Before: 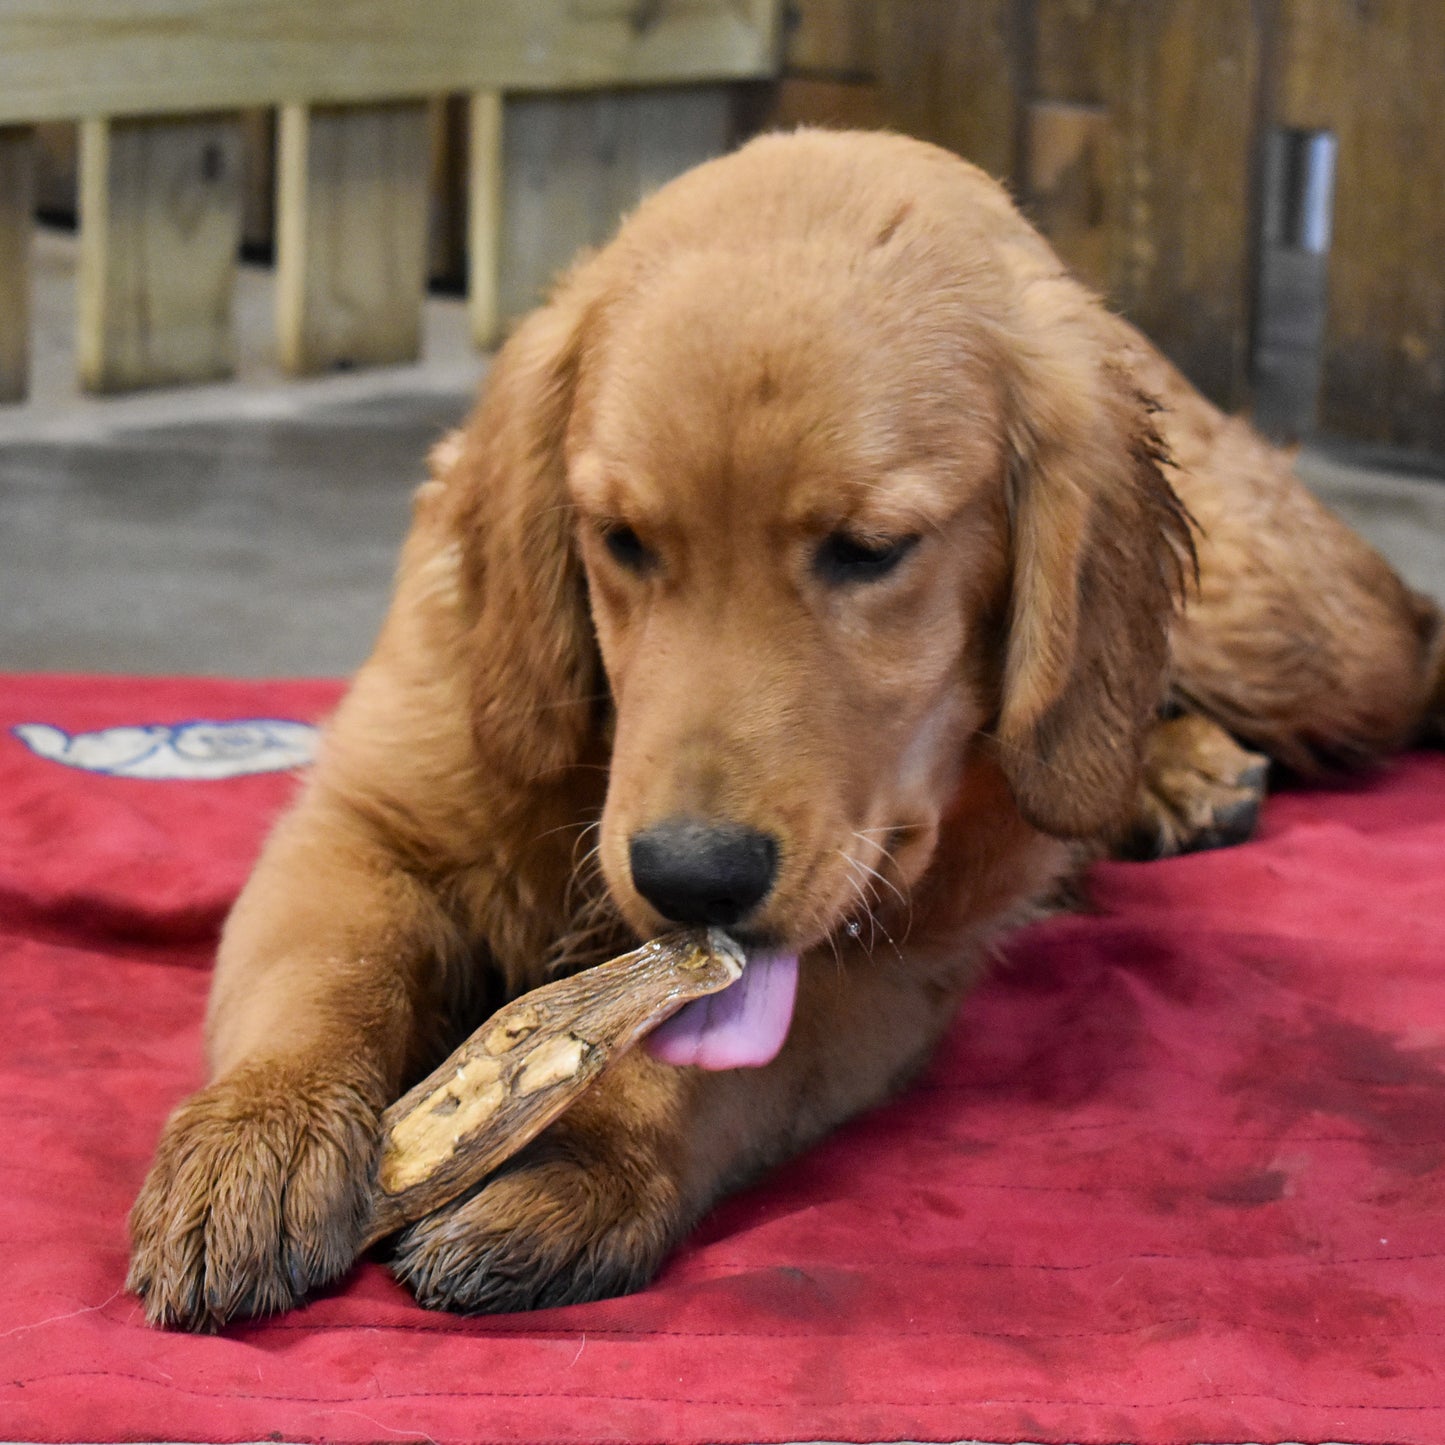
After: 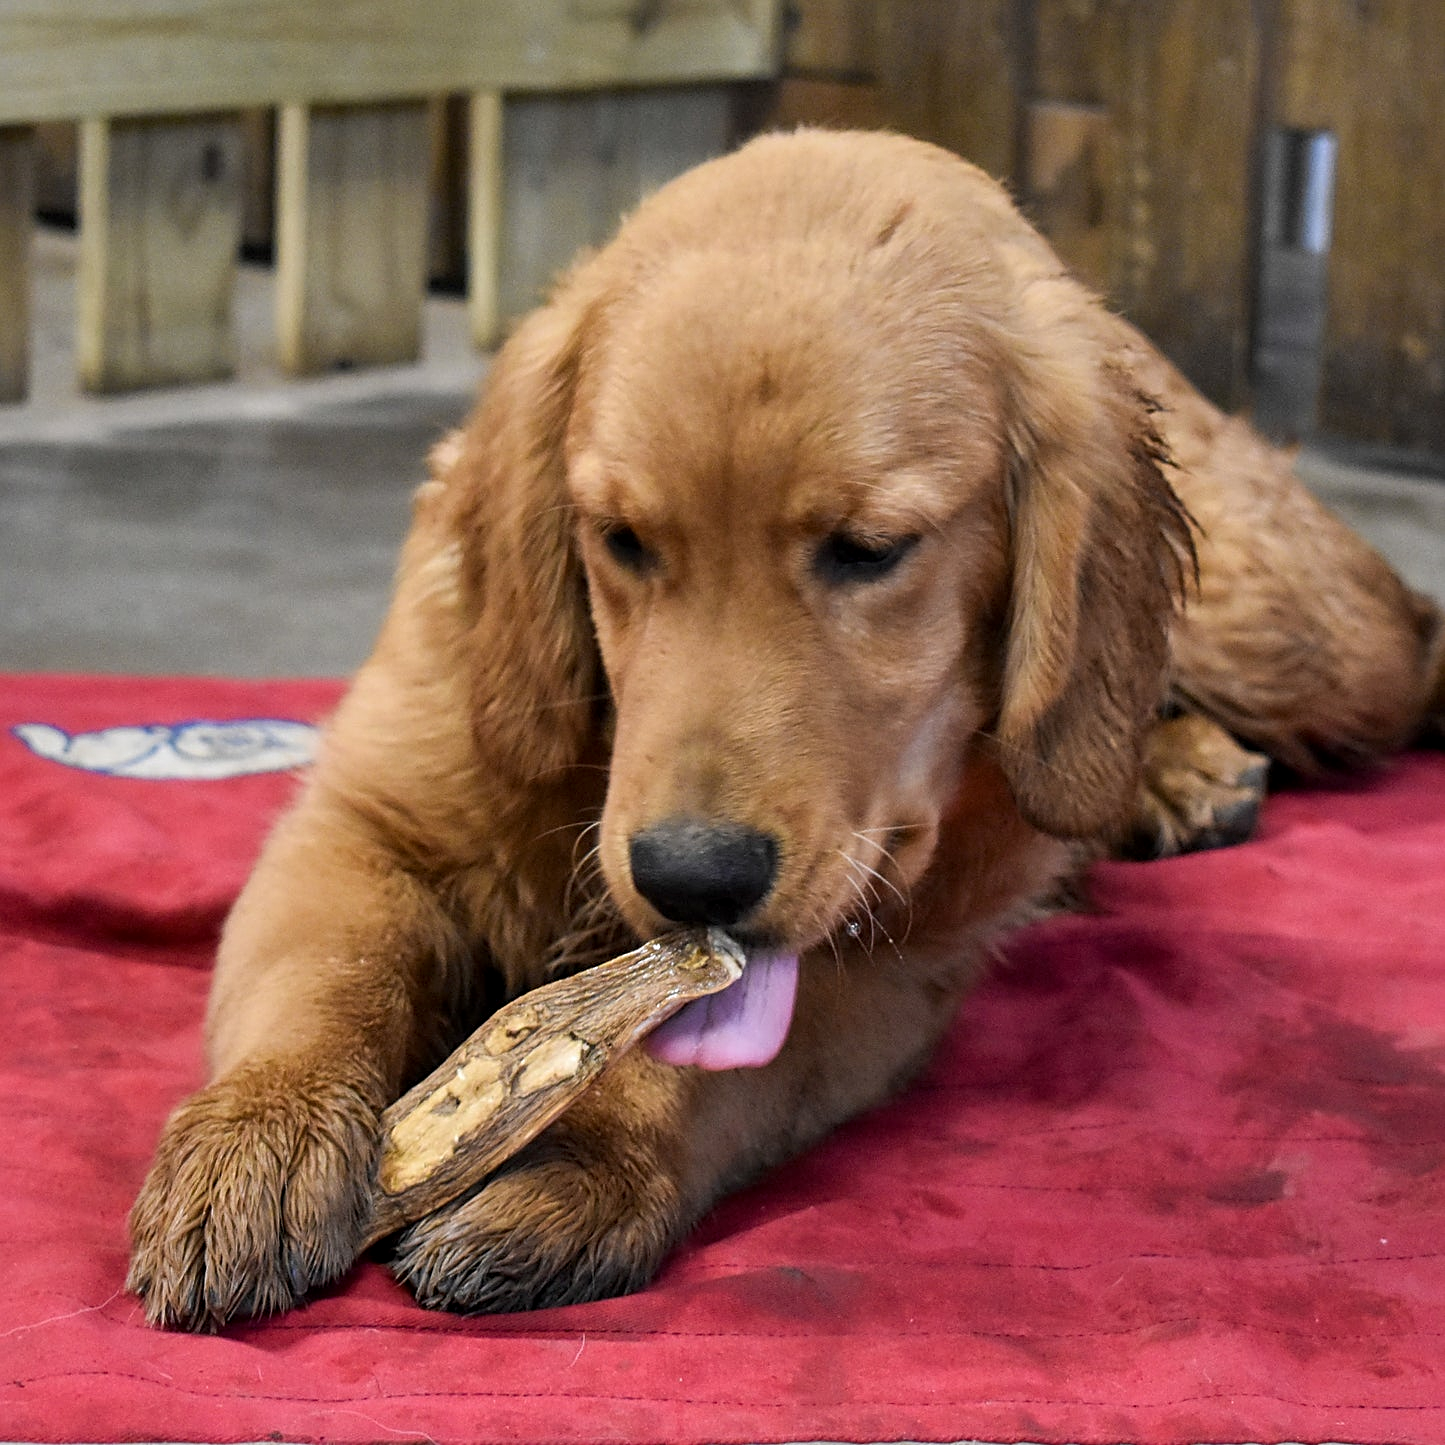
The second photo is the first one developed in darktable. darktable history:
local contrast: highlights 101%, shadows 100%, detail 119%, midtone range 0.2
sharpen: on, module defaults
contrast equalizer: y [[0.5 ×6], [0.5 ×6], [0.5, 0.5, 0.501, 0.545, 0.707, 0.863], [0 ×6], [0 ×6]]
